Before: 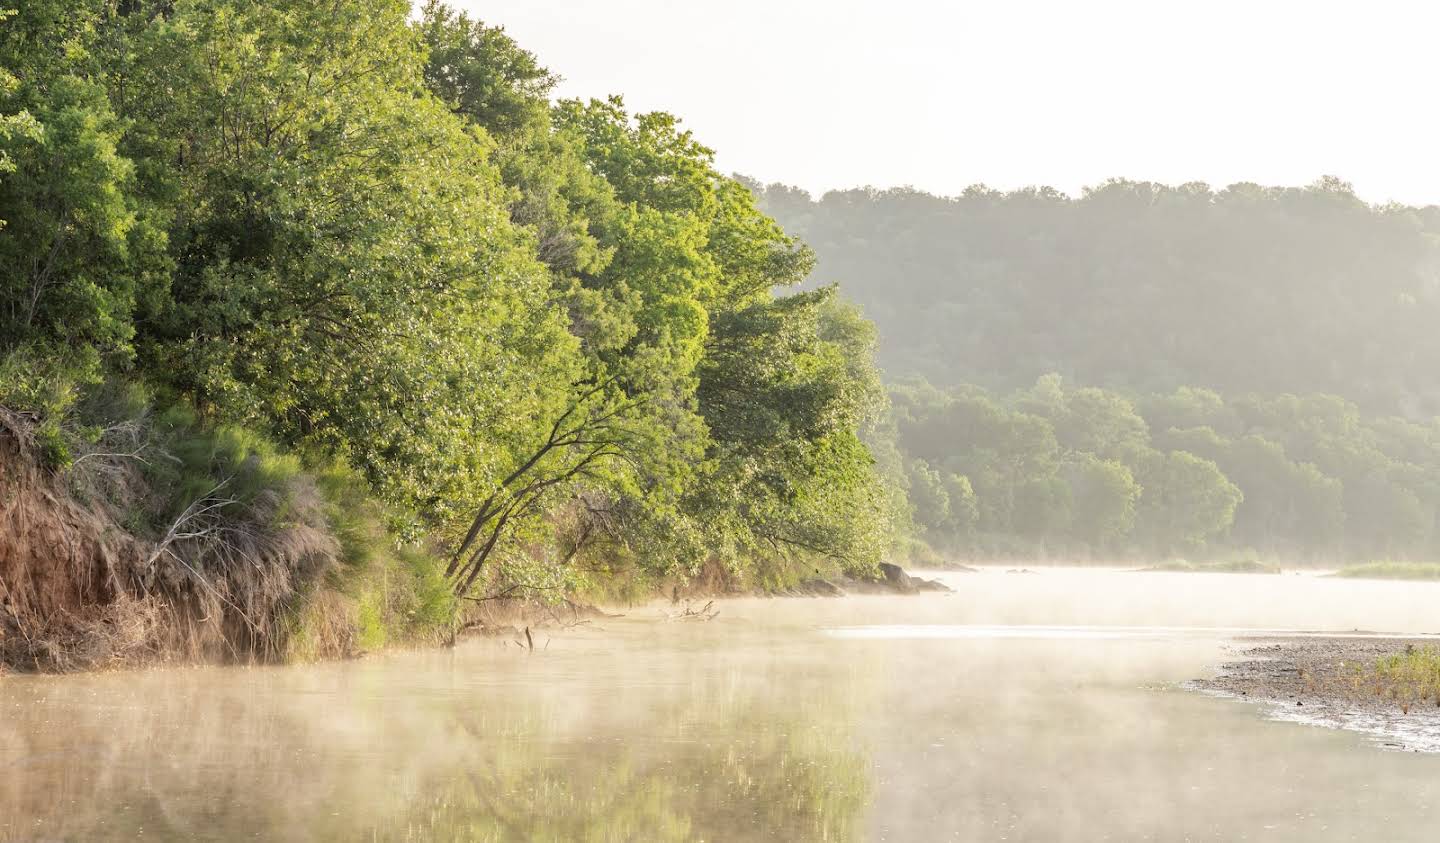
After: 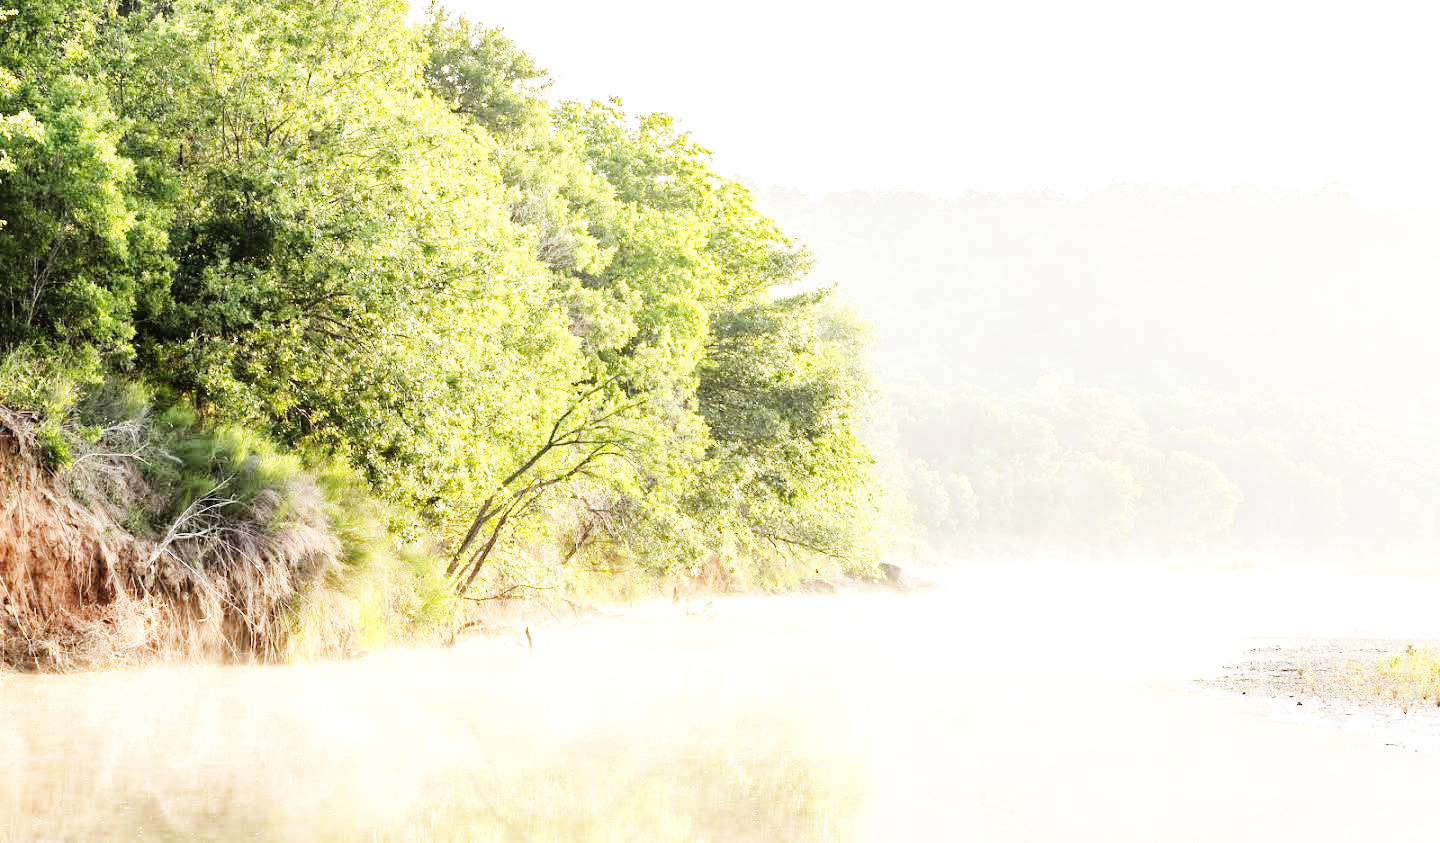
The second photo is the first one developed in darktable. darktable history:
base curve: curves: ch0 [(0, 0.003) (0.001, 0.002) (0.006, 0.004) (0.02, 0.022) (0.048, 0.086) (0.094, 0.234) (0.162, 0.431) (0.258, 0.629) (0.385, 0.8) (0.548, 0.918) (0.751, 0.988) (1, 1)], preserve colors none
tone equalizer: -8 EV -0.439 EV, -7 EV -0.383 EV, -6 EV -0.354 EV, -5 EV -0.24 EV, -3 EV 0.243 EV, -2 EV 0.324 EV, -1 EV 0.415 EV, +0 EV 0.443 EV
